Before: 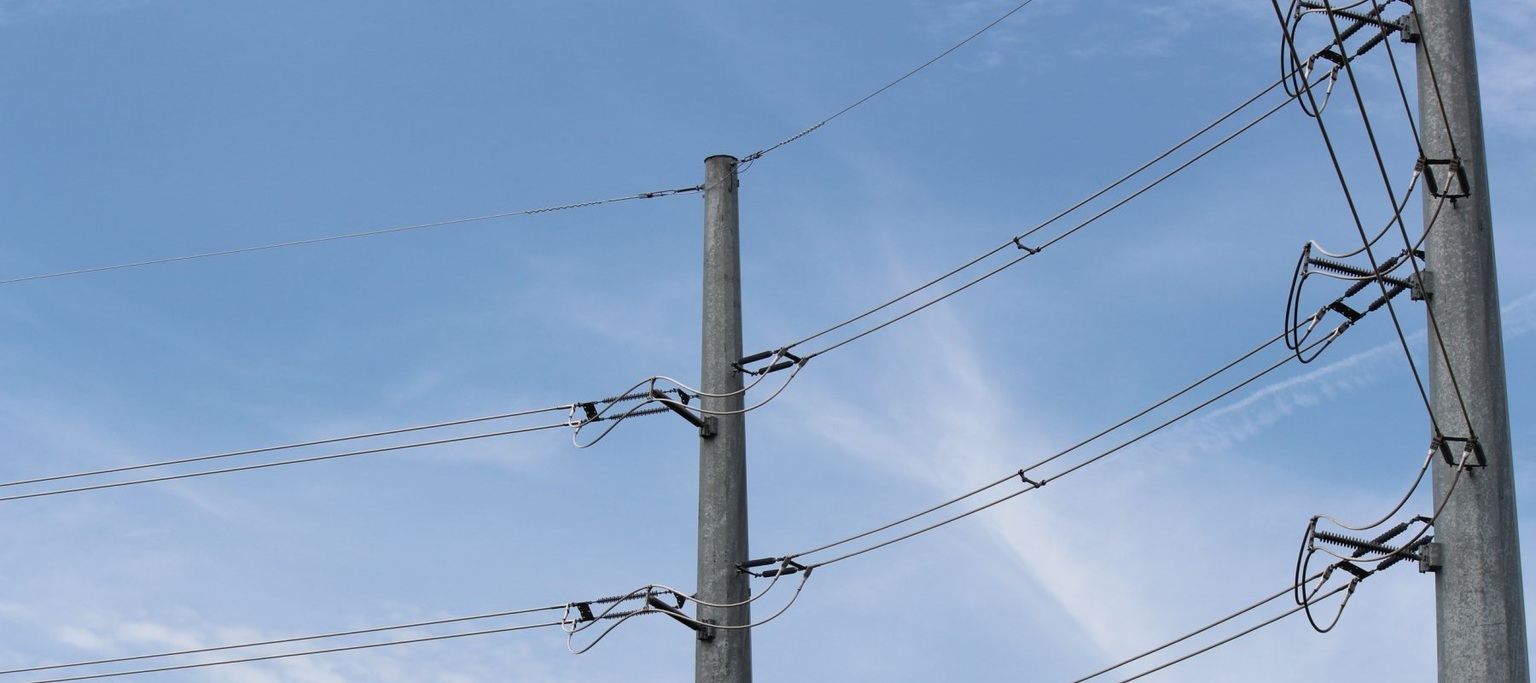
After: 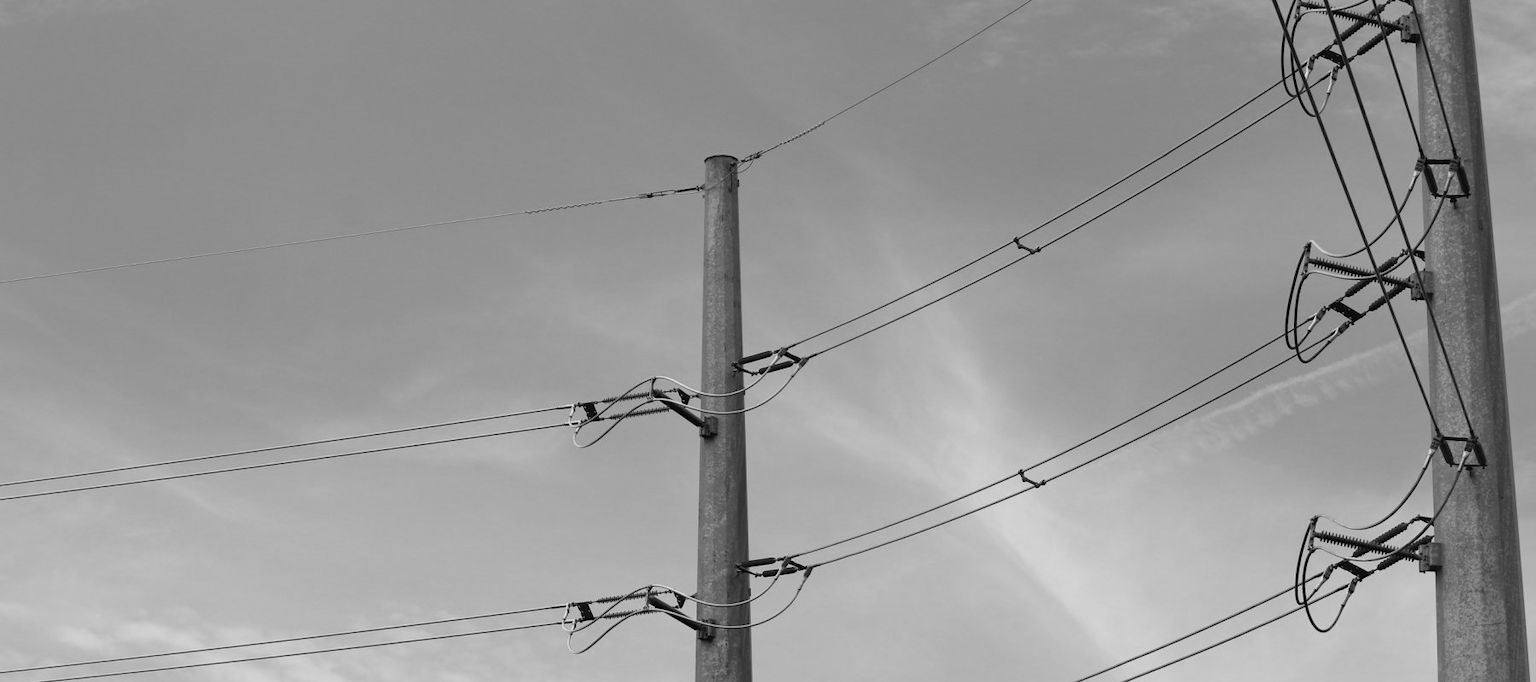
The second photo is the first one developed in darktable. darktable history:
color balance: lift [1.001, 1.007, 1, 0.993], gamma [1.023, 1.026, 1.01, 0.974], gain [0.964, 1.059, 1.073, 0.927]
monochrome: a 32, b 64, size 2.3, highlights 1
